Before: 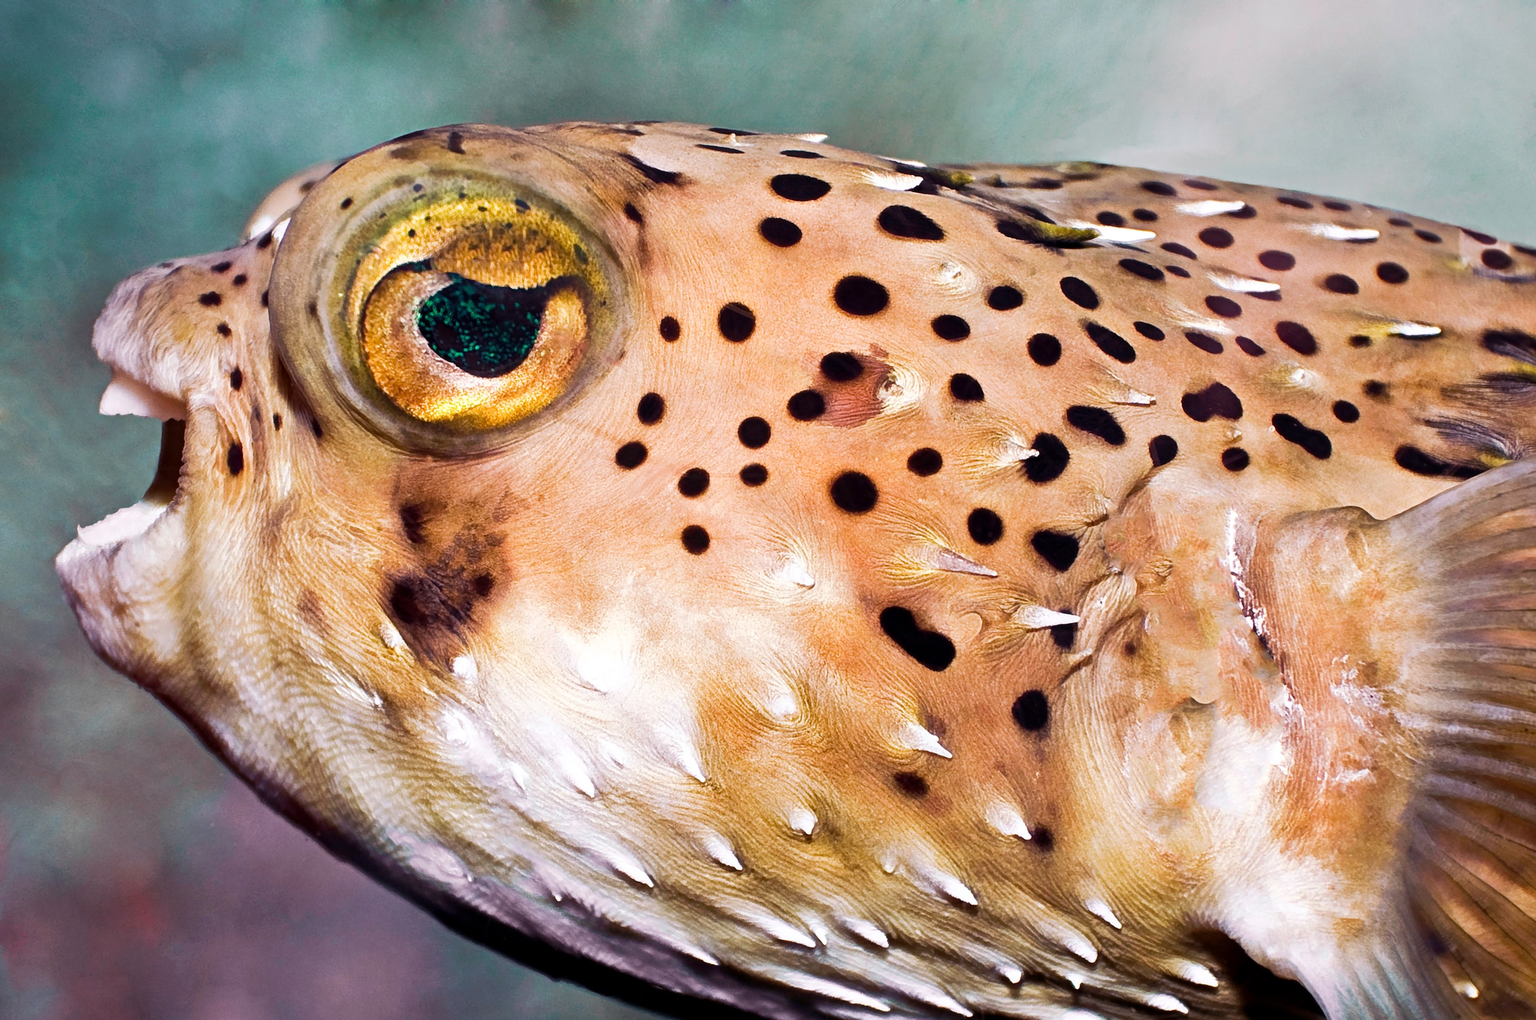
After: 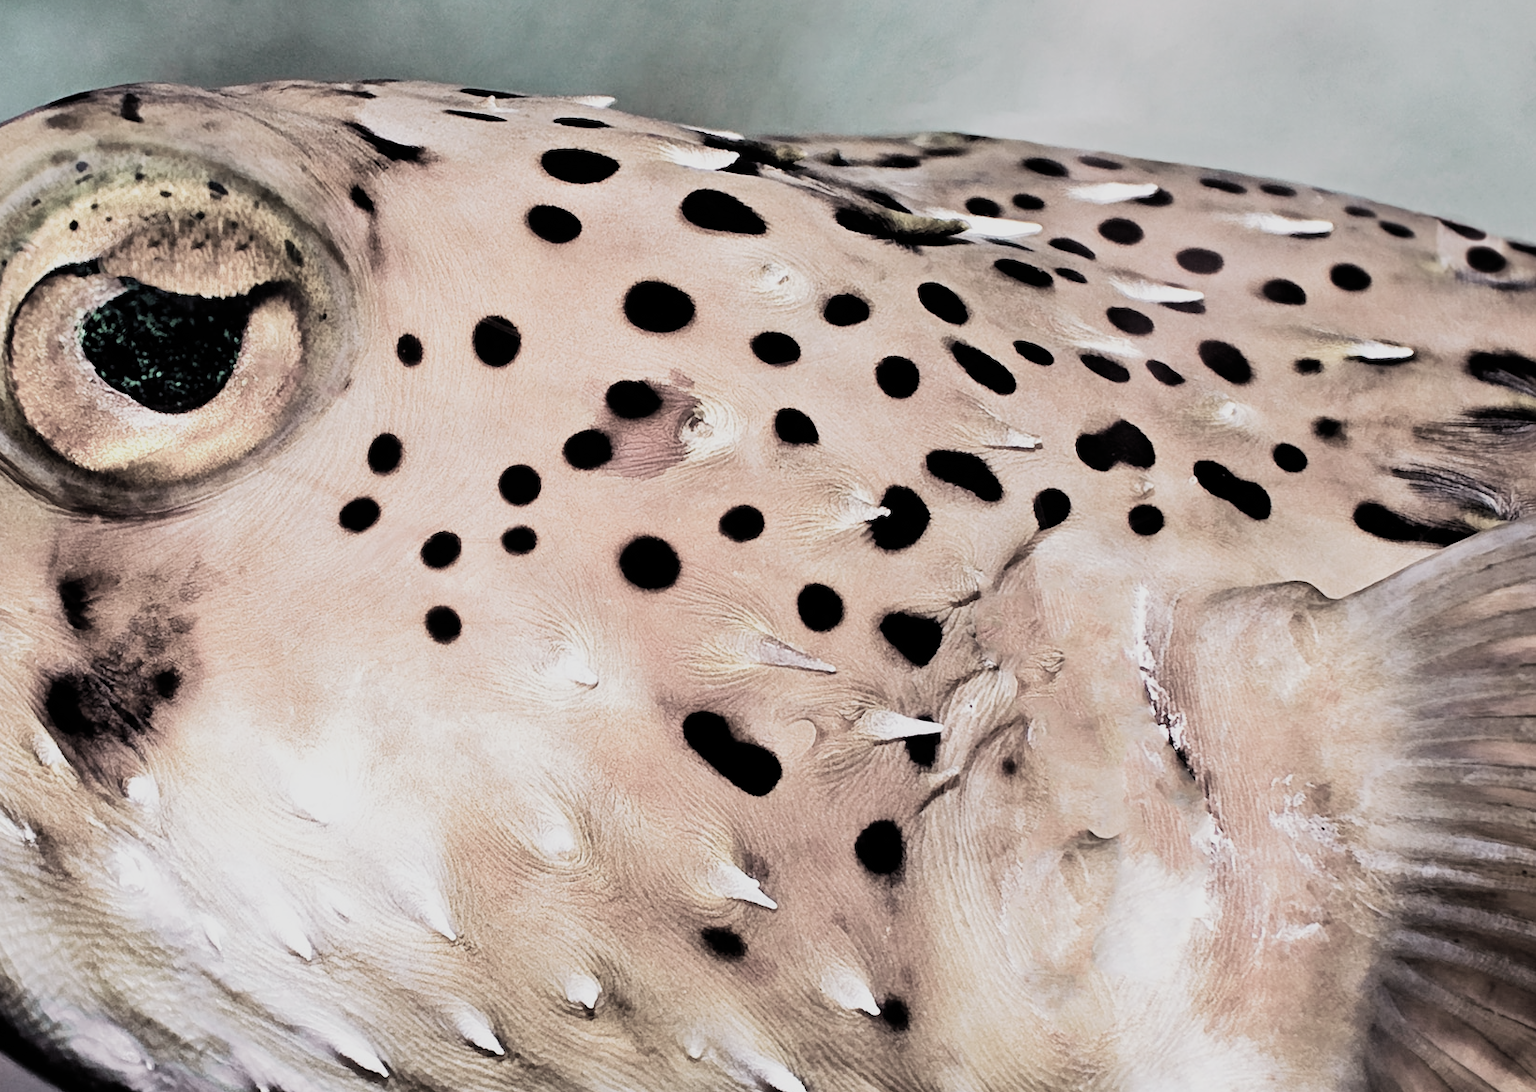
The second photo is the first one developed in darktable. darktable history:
crop: left 23.134%, top 5.89%, bottom 11.805%
filmic rgb: black relative exposure -5.1 EV, white relative exposure 3.97 EV, hardness 2.91, contrast 1.3, highlights saturation mix -29.11%, color science v4 (2020)
